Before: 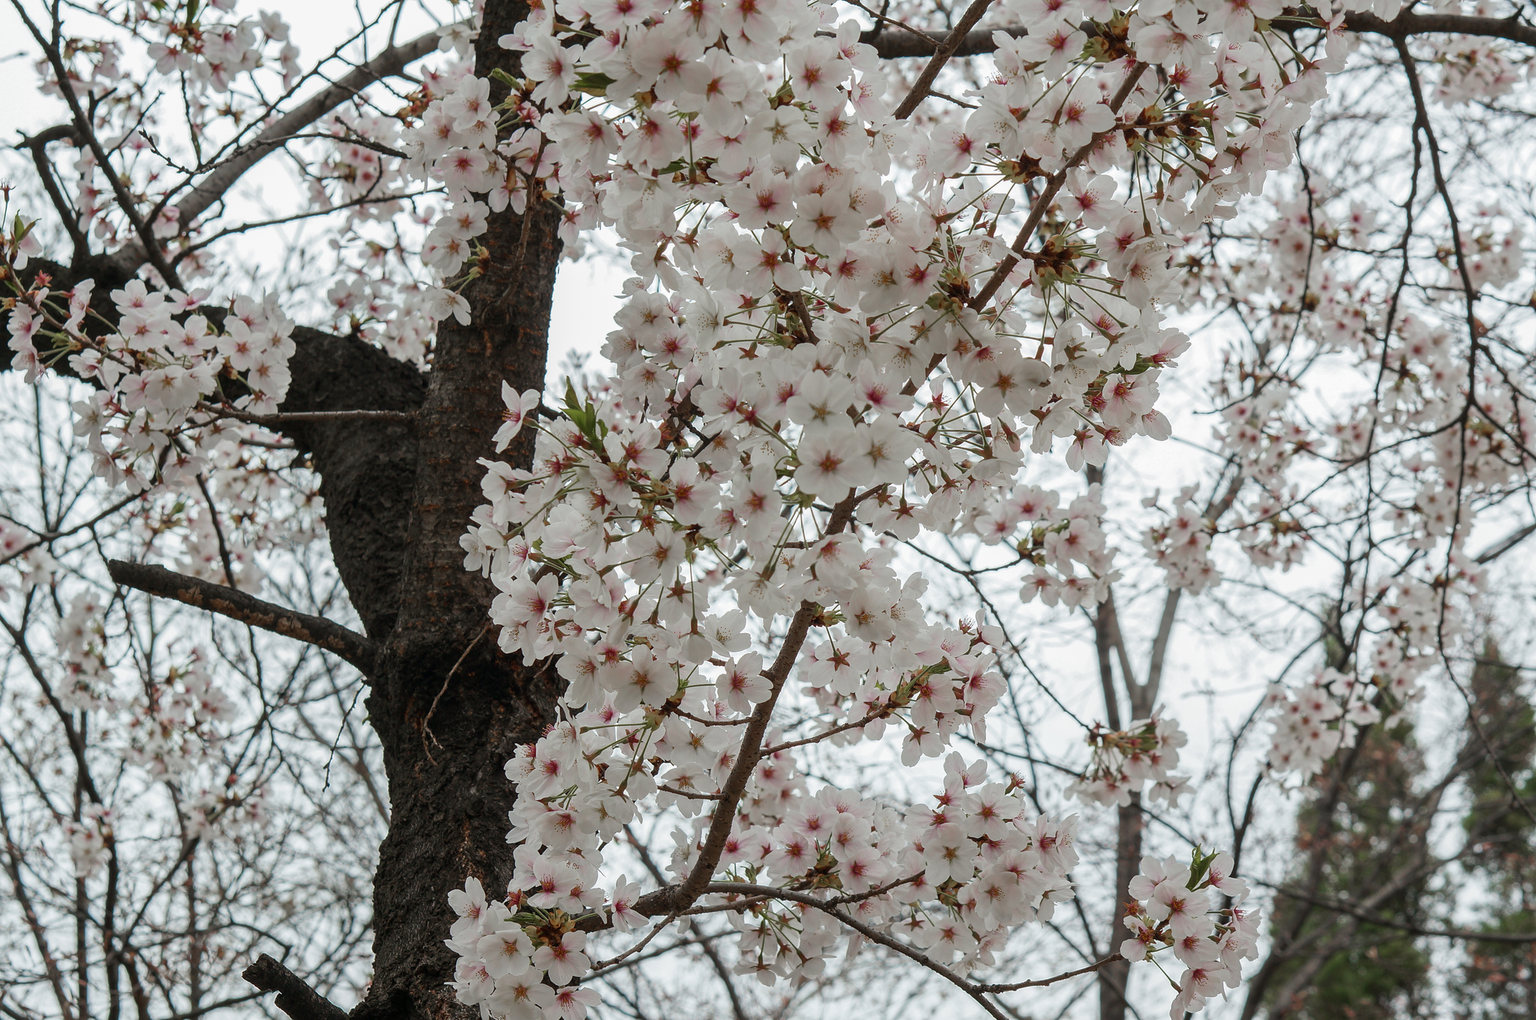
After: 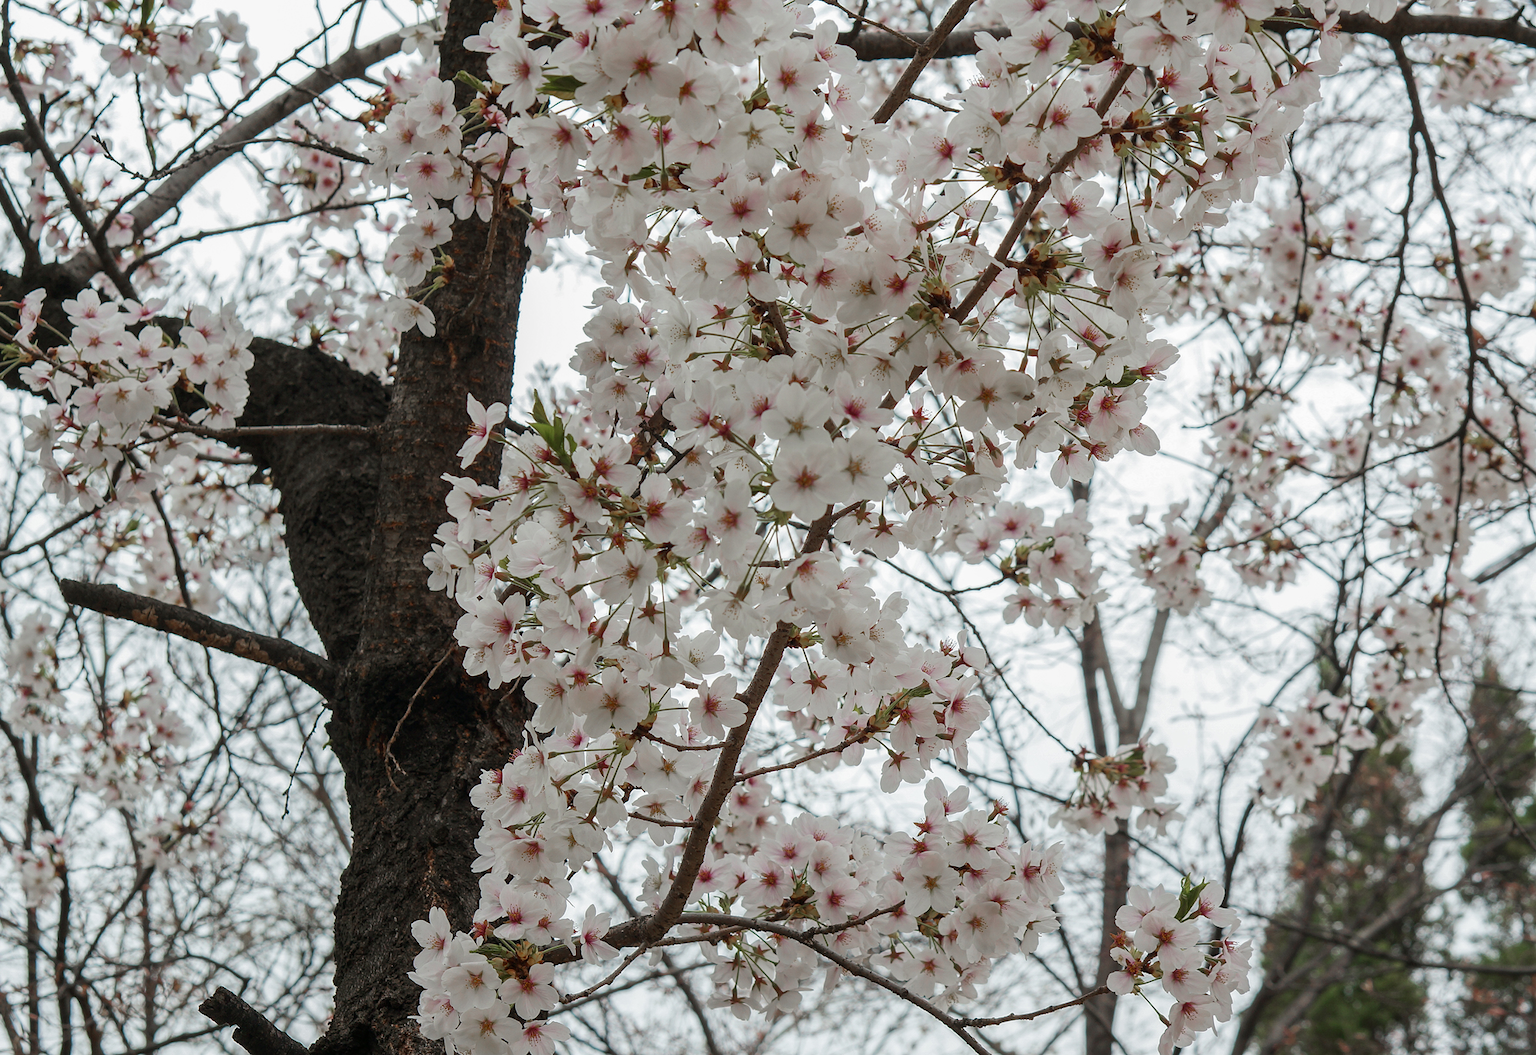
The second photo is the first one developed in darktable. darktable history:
tone equalizer: edges refinement/feathering 500, mask exposure compensation -1.57 EV, preserve details no
crop and rotate: left 3.287%
